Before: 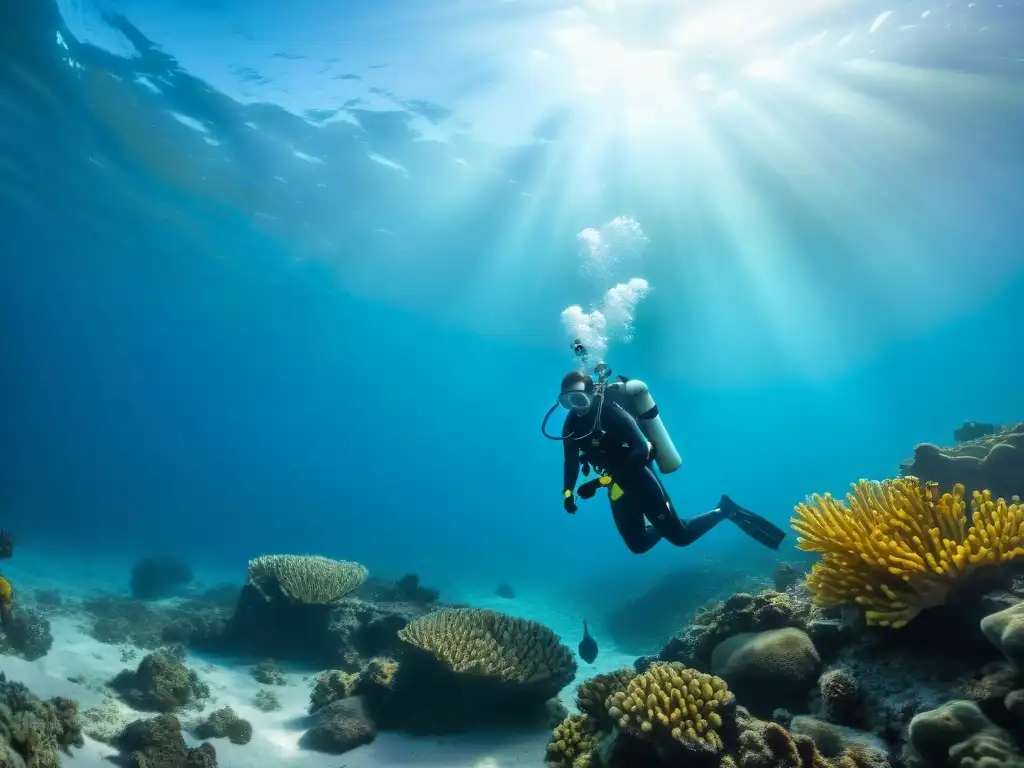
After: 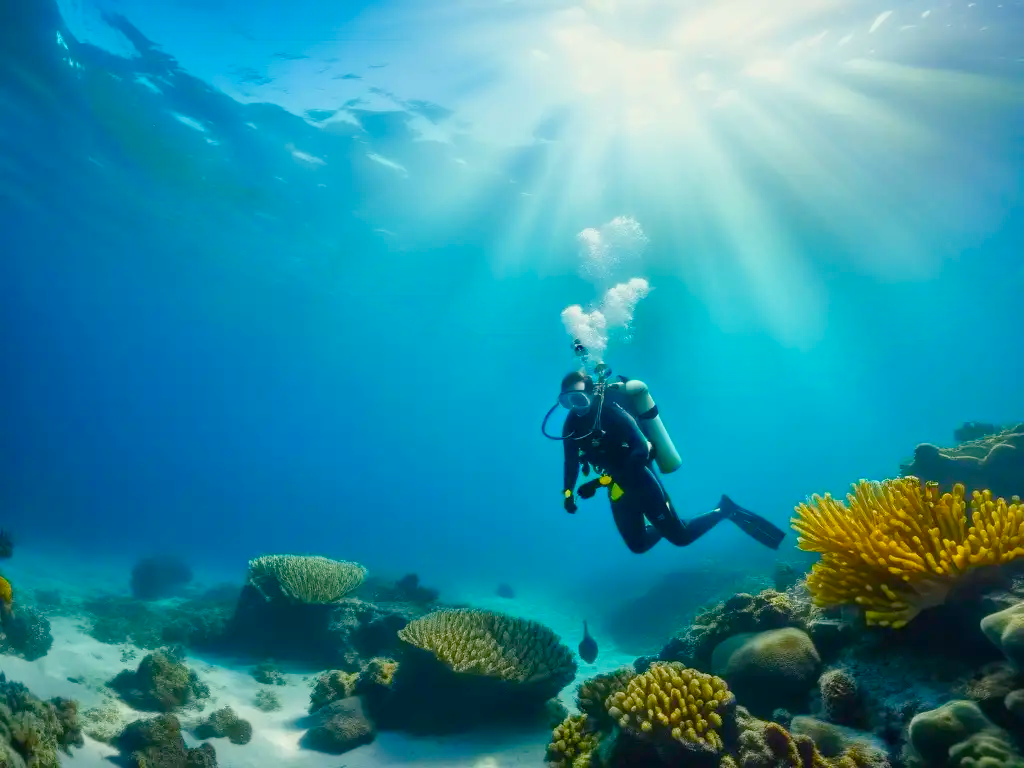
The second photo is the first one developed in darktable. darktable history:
color balance rgb: highlights gain › luminance 6.334%, highlights gain › chroma 2.589%, highlights gain › hue 87.32°, linear chroma grading › global chroma 14.883%, perceptual saturation grading › global saturation 20%, perceptual saturation grading › highlights -25.625%, perceptual saturation grading › shadows 49.54%, contrast -9.6%
